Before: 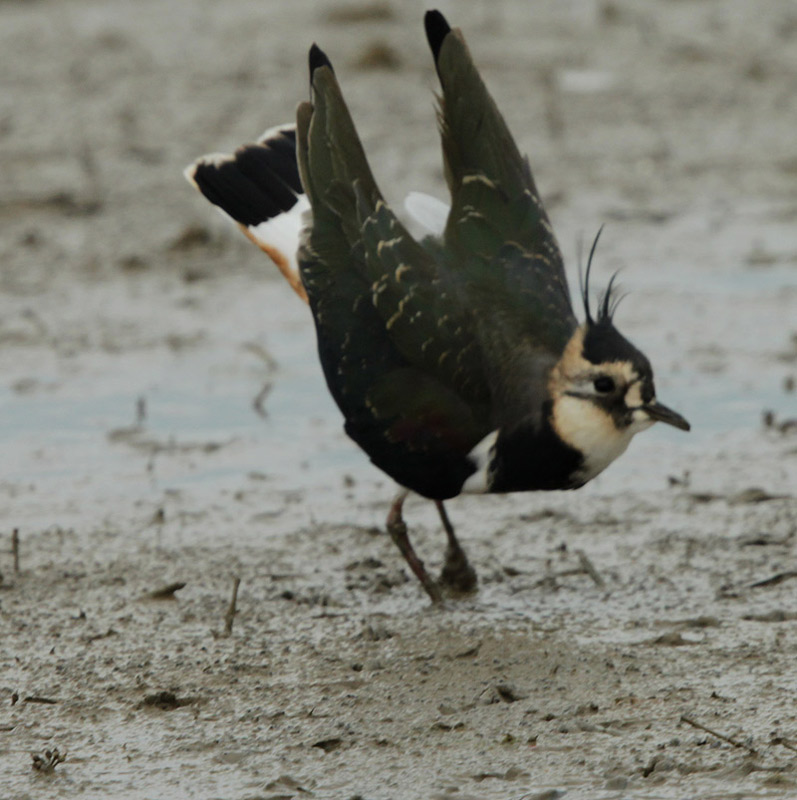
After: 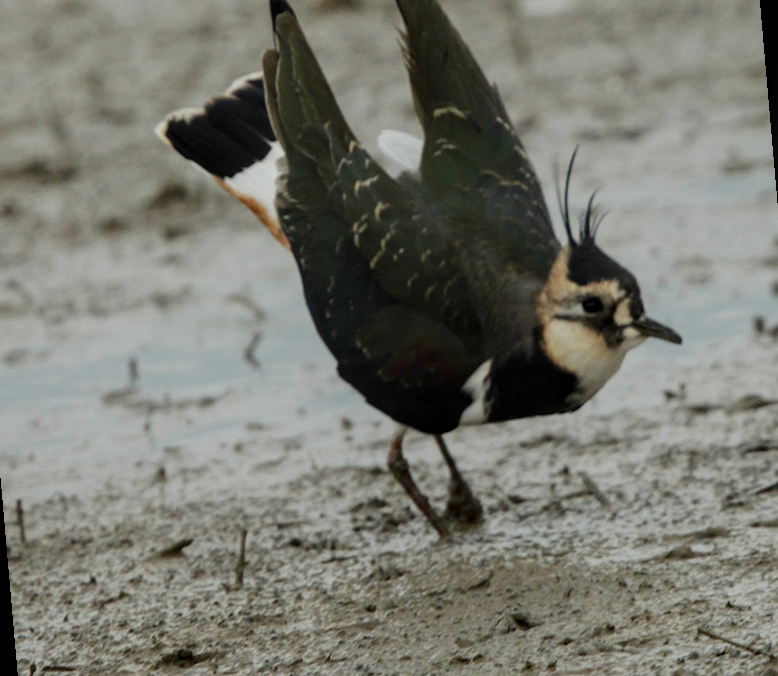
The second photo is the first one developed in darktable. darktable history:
local contrast: on, module defaults
rotate and perspective: rotation -5°, crop left 0.05, crop right 0.952, crop top 0.11, crop bottom 0.89
